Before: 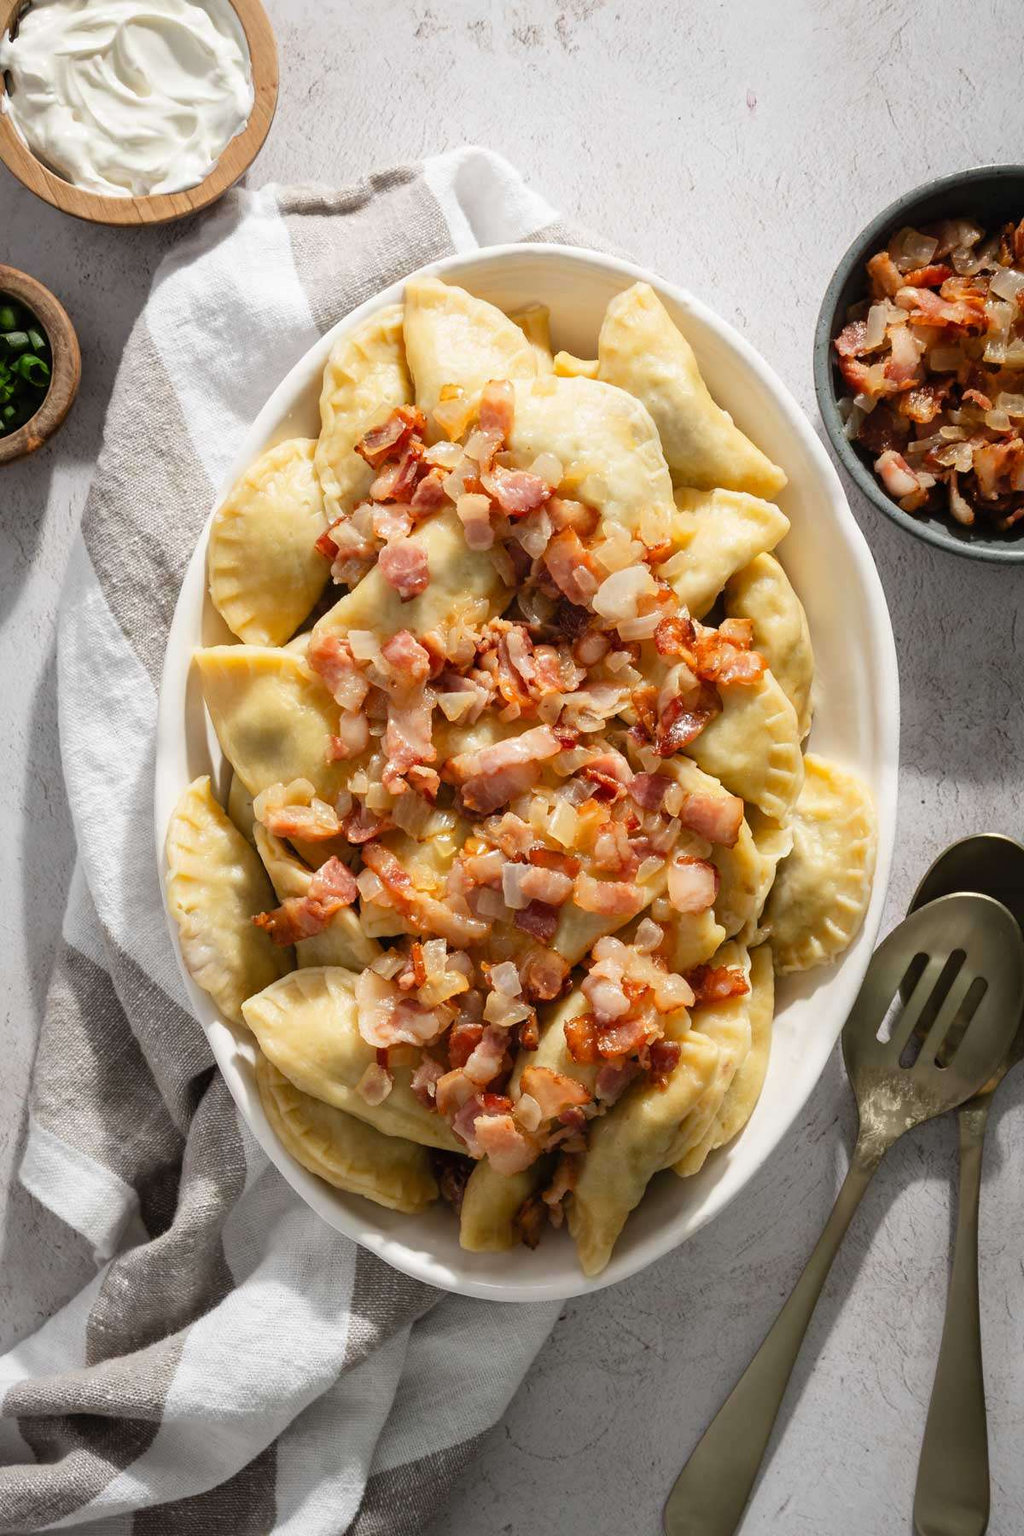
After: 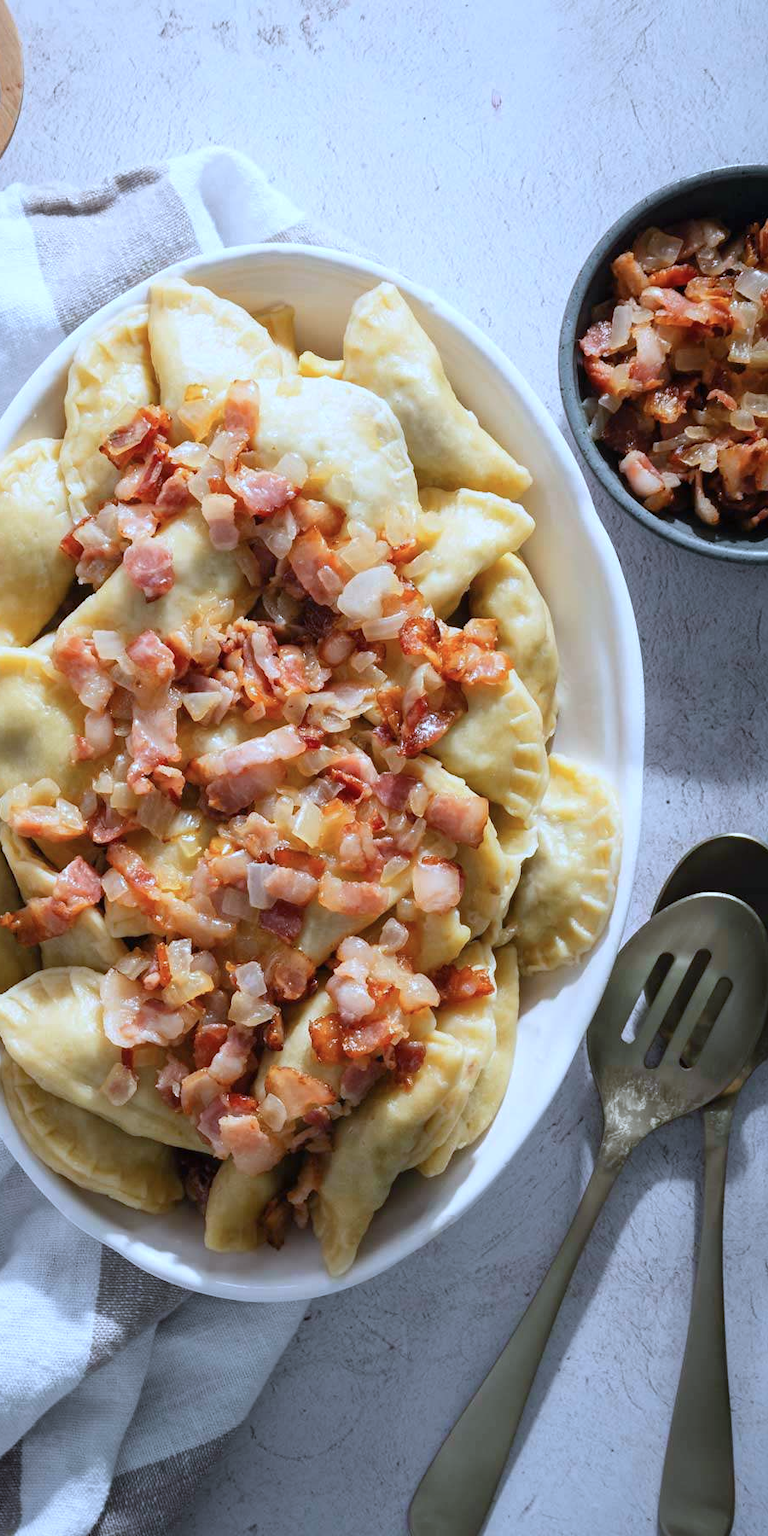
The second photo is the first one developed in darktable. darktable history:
crop and rotate: left 24.944%
color calibration: illuminant custom, x 0.391, y 0.392, temperature 3869.19 K
